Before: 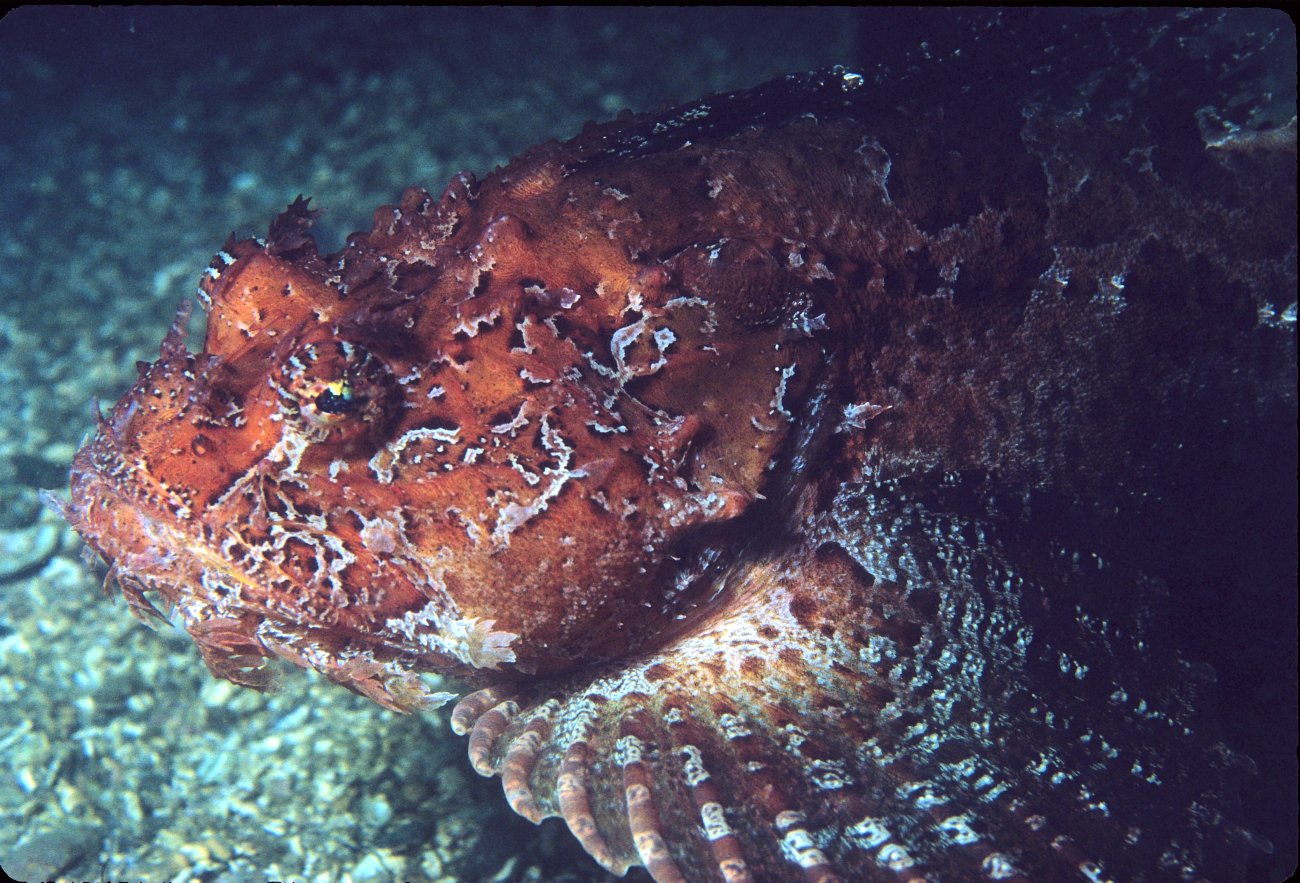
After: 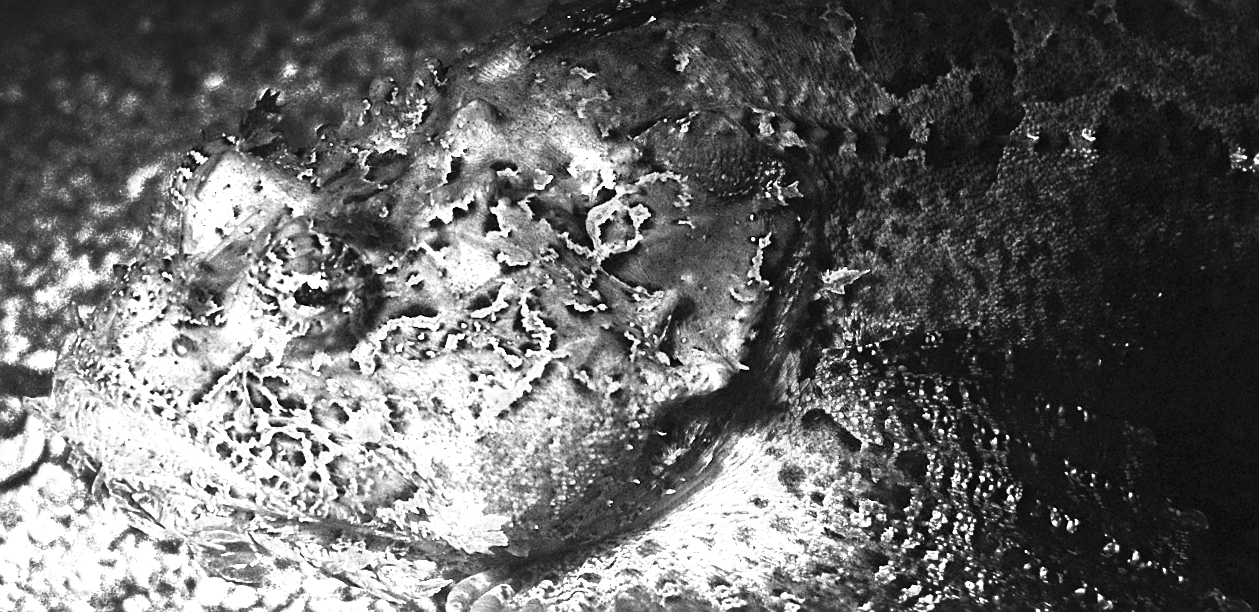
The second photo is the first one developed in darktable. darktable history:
crop: top 11.038%, bottom 13.962%
base curve: curves: ch0 [(0, 0) (0.012, 0.01) (0.073, 0.168) (0.31, 0.711) (0.645, 0.957) (1, 1)], preserve colors none
contrast brightness saturation: brightness -0.02, saturation 0.35
sharpen: on, module defaults
contrast equalizer: y [[0.5, 0.5, 0.544, 0.569, 0.5, 0.5], [0.5 ×6], [0.5 ×6], [0 ×6], [0 ×6]]
rotate and perspective: rotation -3°, crop left 0.031, crop right 0.968, crop top 0.07, crop bottom 0.93
color zones: curves: ch0 [(0, 0.554) (0.146, 0.662) (0.293, 0.86) (0.503, 0.774) (0.637, 0.106) (0.74, 0.072) (0.866, 0.488) (0.998, 0.569)]; ch1 [(0, 0) (0.143, 0) (0.286, 0) (0.429, 0) (0.571, 0) (0.714, 0) (0.857, 0)]
